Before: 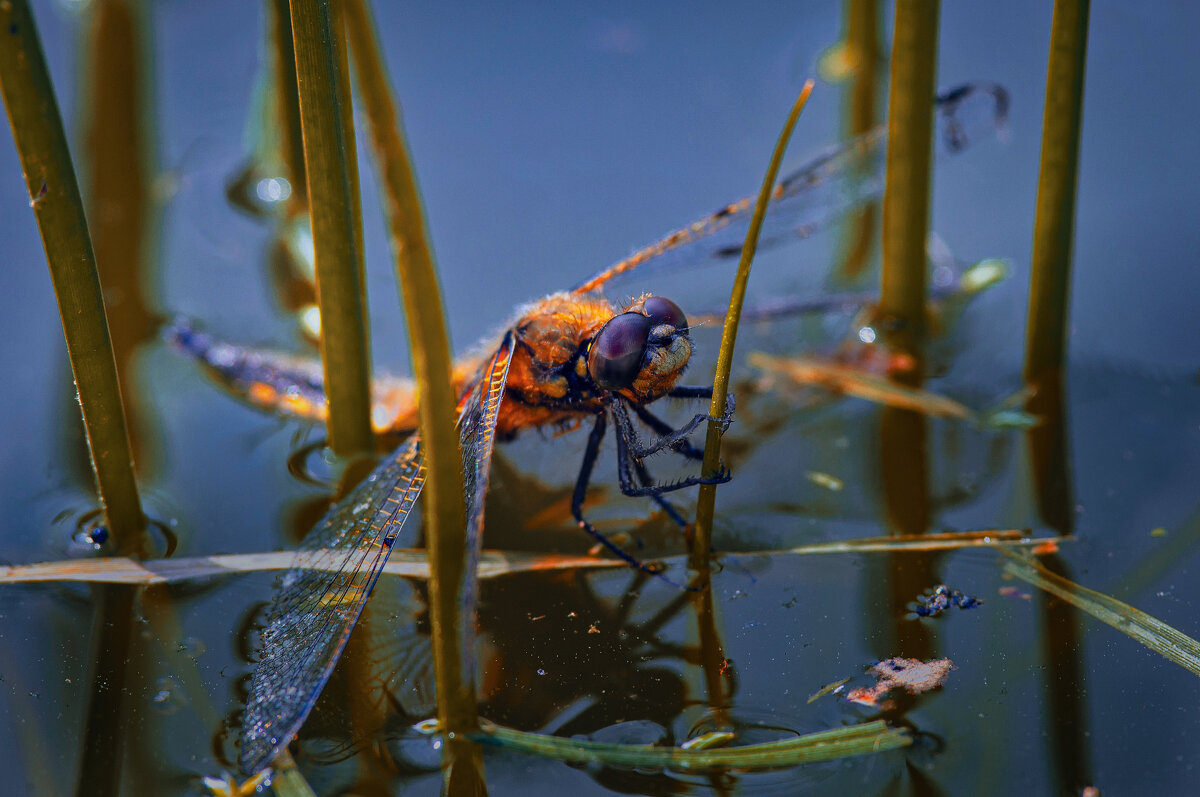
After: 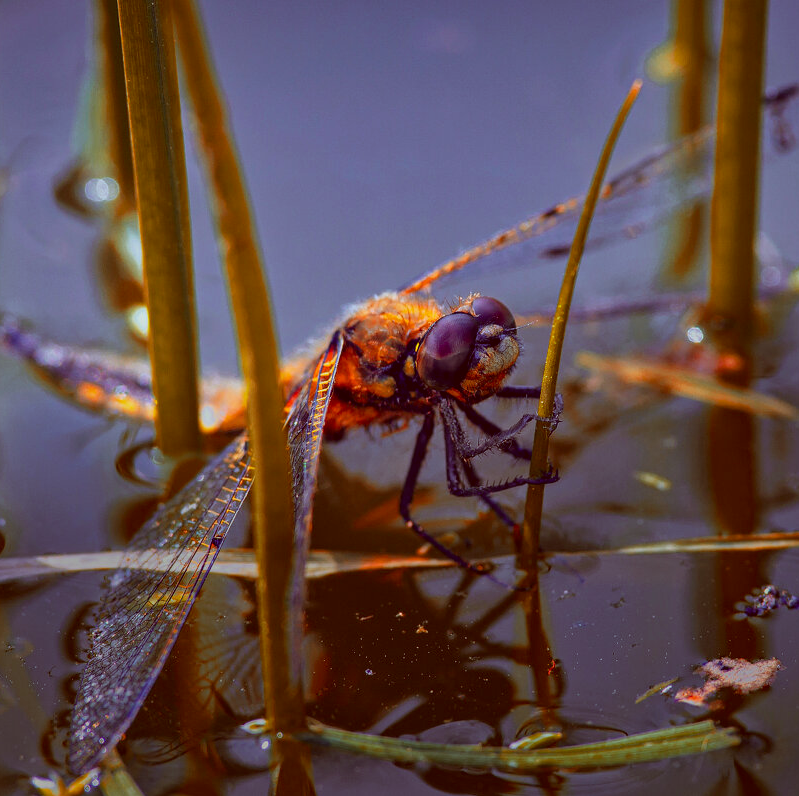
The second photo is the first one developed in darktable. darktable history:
crop and rotate: left 14.385%, right 18.948%
color correction: highlights a* -7.23, highlights b* -0.161, shadows a* 20.08, shadows b* 11.73
